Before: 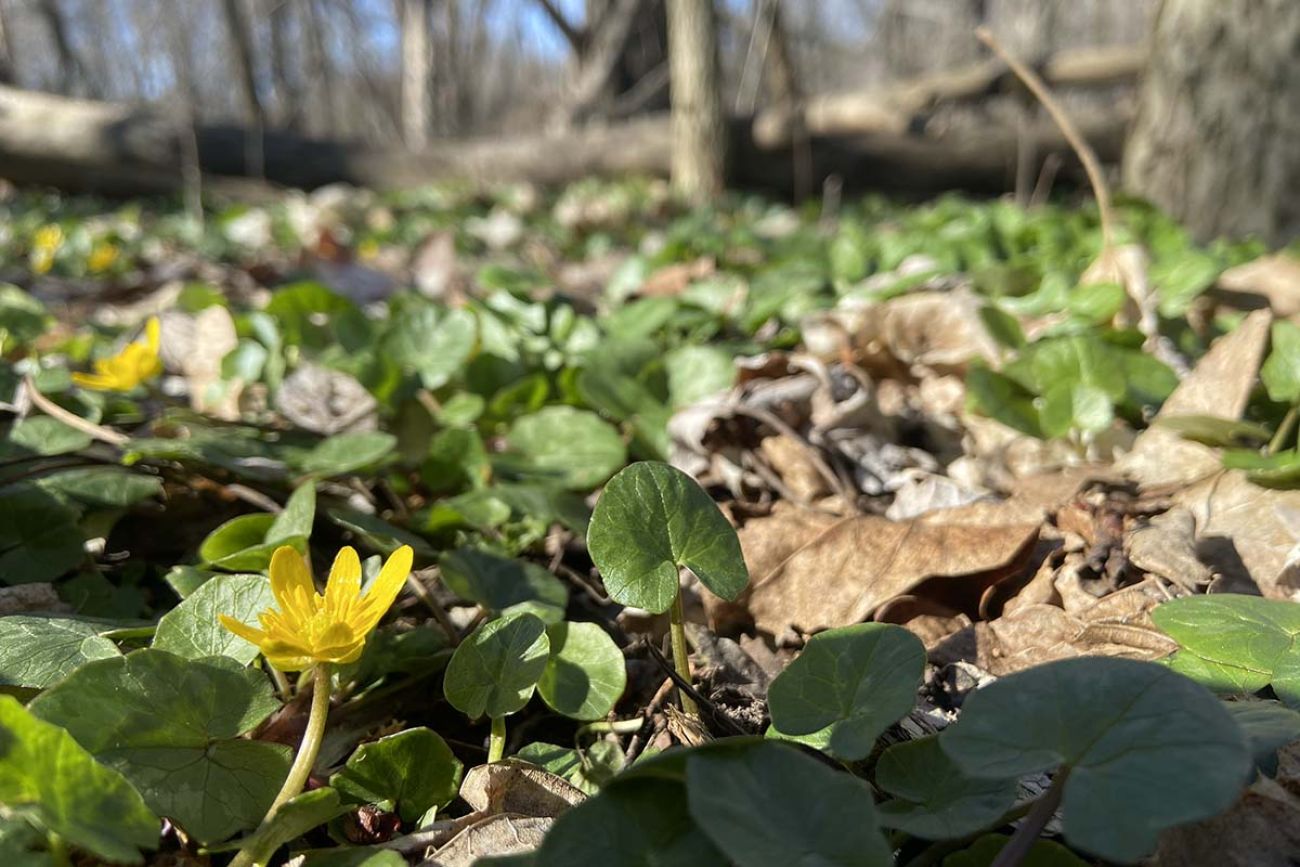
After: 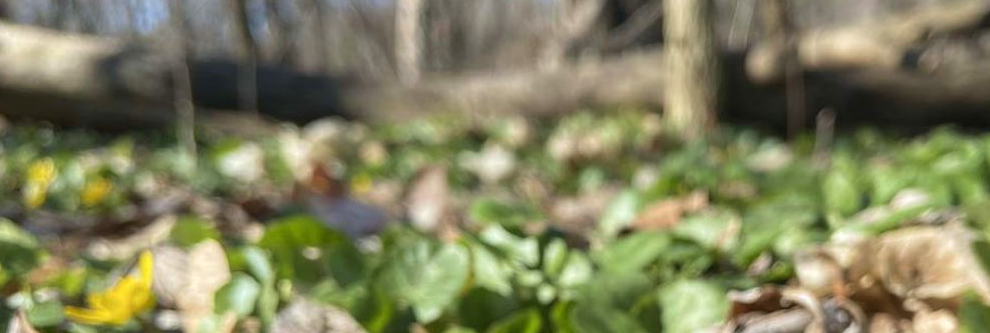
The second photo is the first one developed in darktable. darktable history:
velvia: strength 16.5%
crop: left 0.564%, top 7.651%, right 23.223%, bottom 53.907%
